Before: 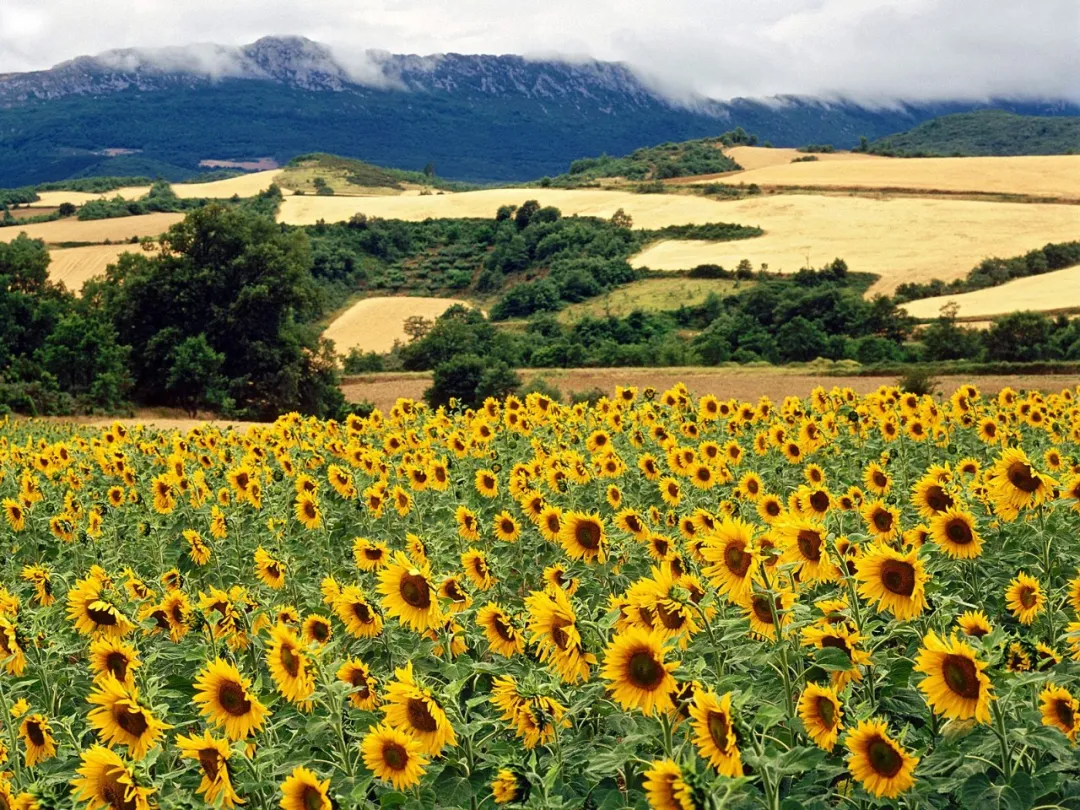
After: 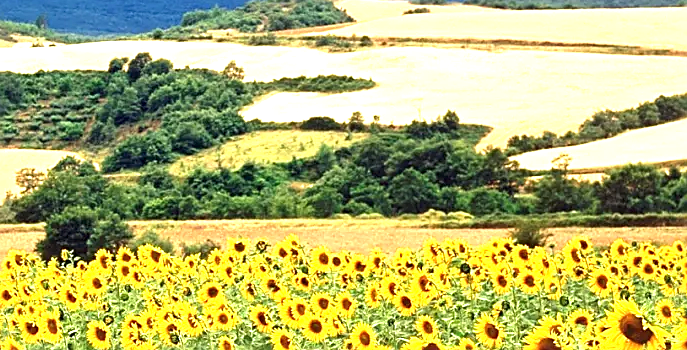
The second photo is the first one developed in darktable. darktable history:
exposure: black level correction 0, exposure 1.4 EV, compensate highlight preservation false
sharpen: on, module defaults
crop: left 36.005%, top 18.293%, right 0.31%, bottom 38.444%
tone equalizer: on, module defaults
